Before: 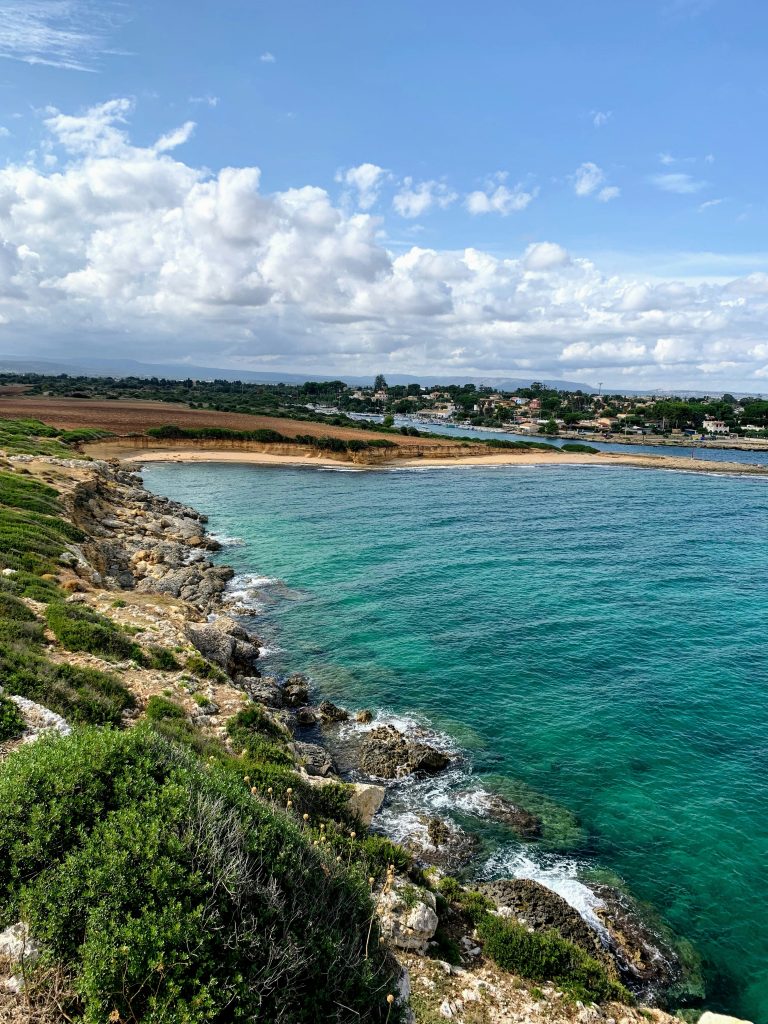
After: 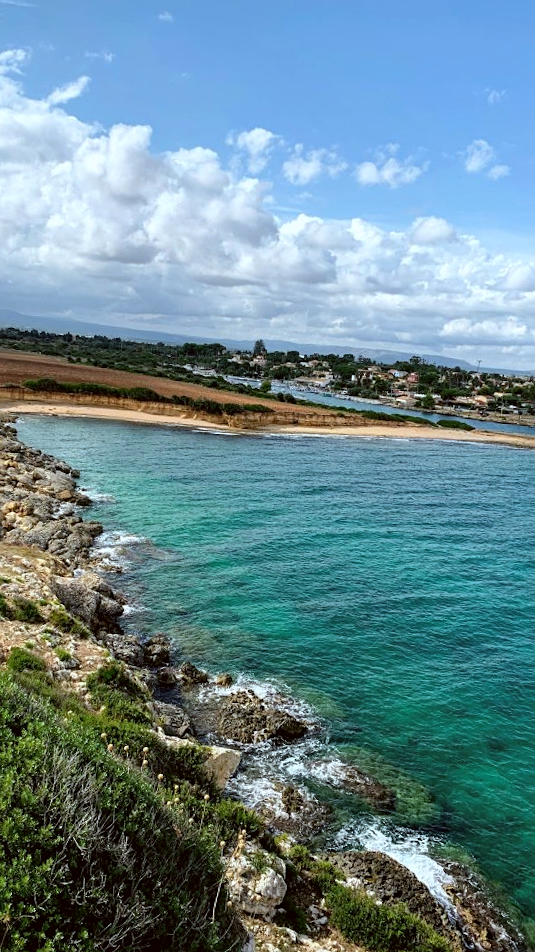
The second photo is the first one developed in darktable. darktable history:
color correction: highlights a* -3.28, highlights b* -6.24, shadows a* 3.1, shadows b* 5.19
crop and rotate: angle -3.27°, left 14.277%, top 0.028%, right 10.766%, bottom 0.028%
sharpen: amount 0.2
